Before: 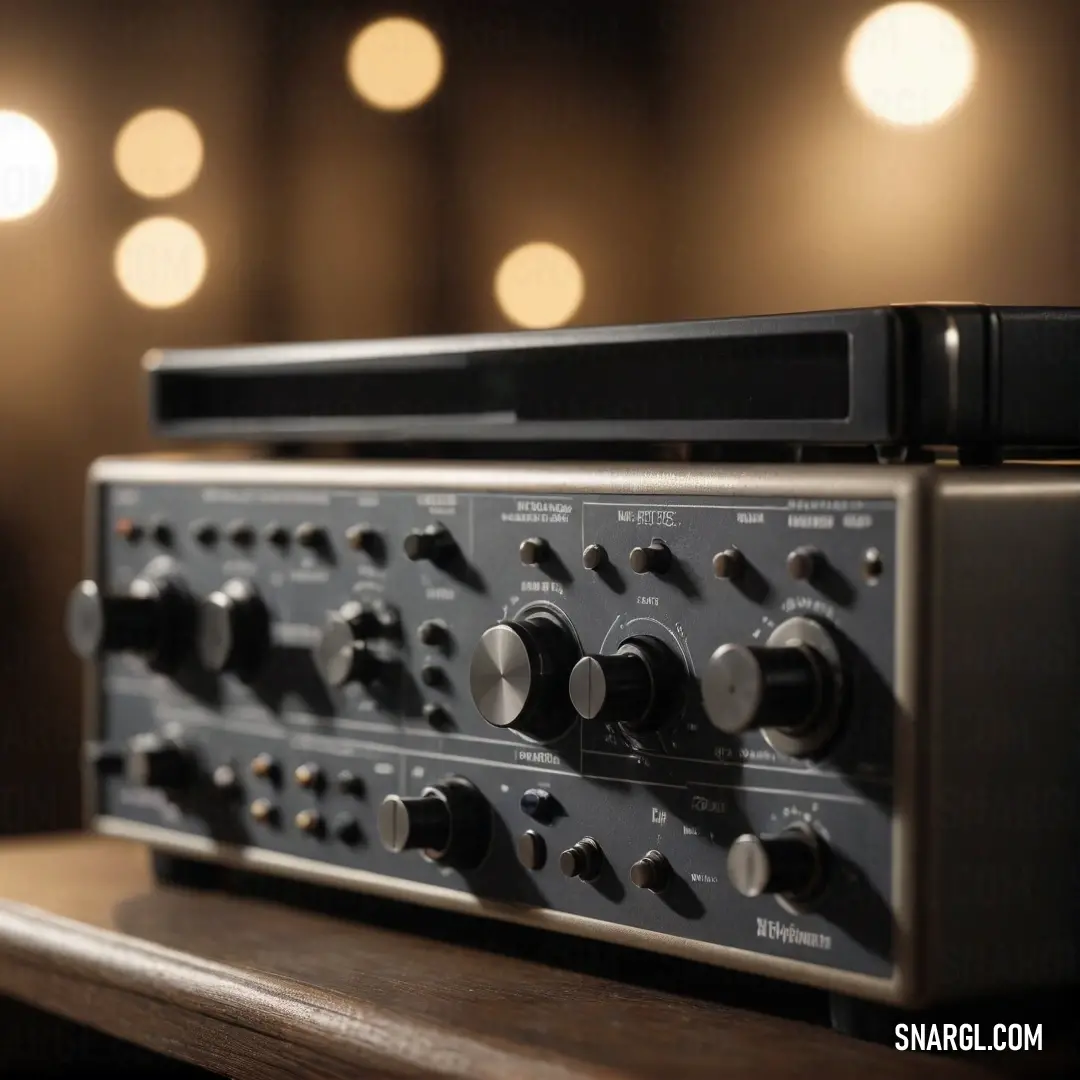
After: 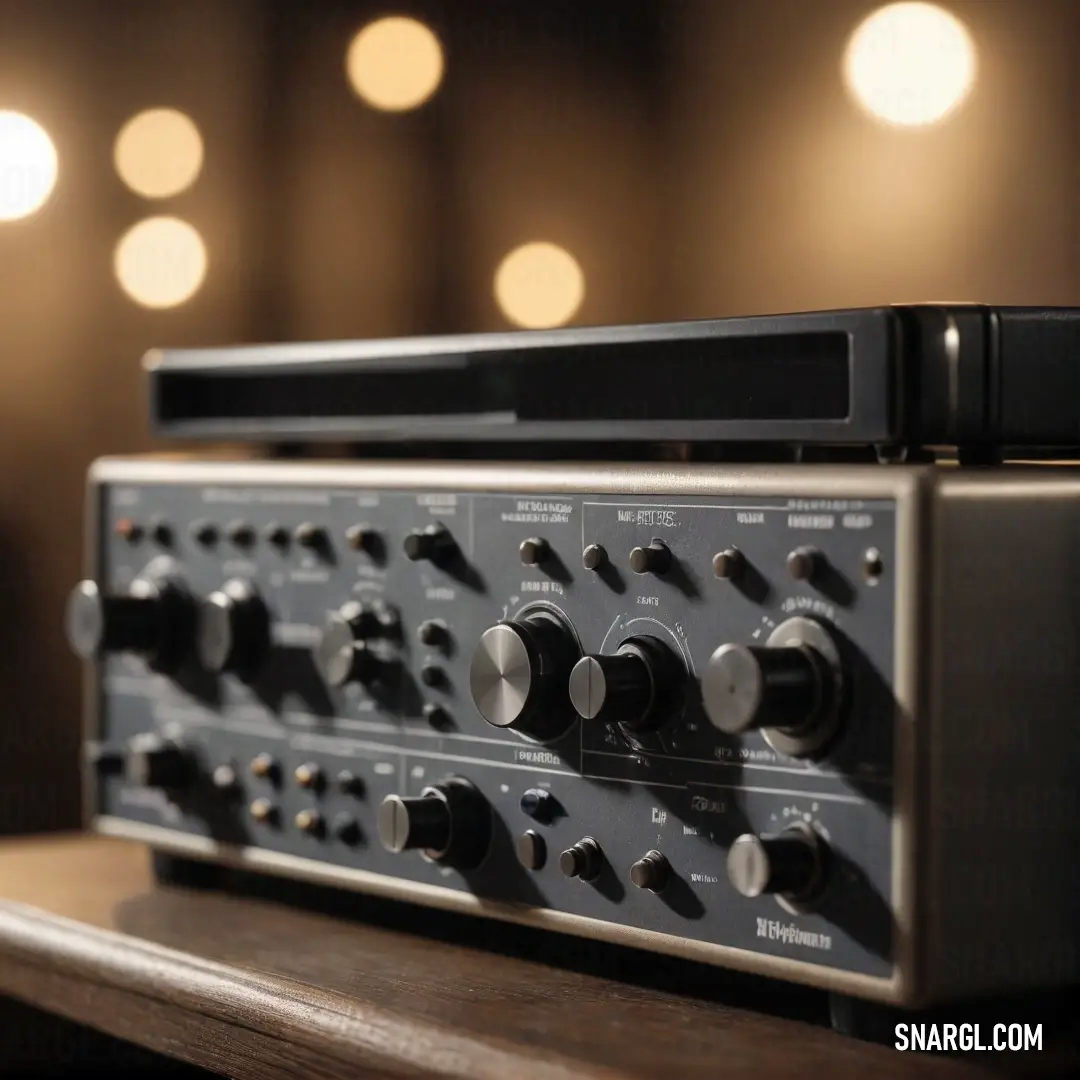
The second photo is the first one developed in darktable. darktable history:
shadows and highlights: shadows 36.96, highlights -27.36, soften with gaussian
